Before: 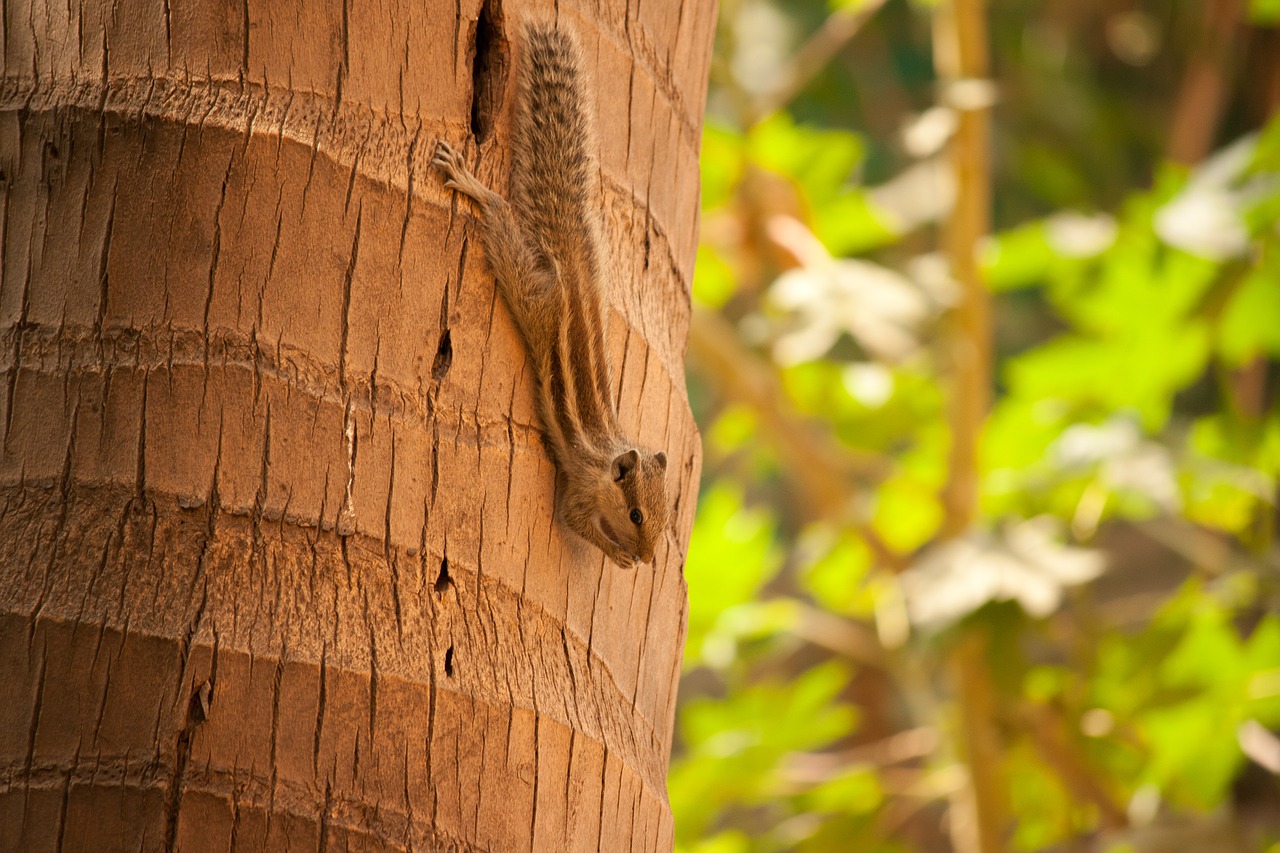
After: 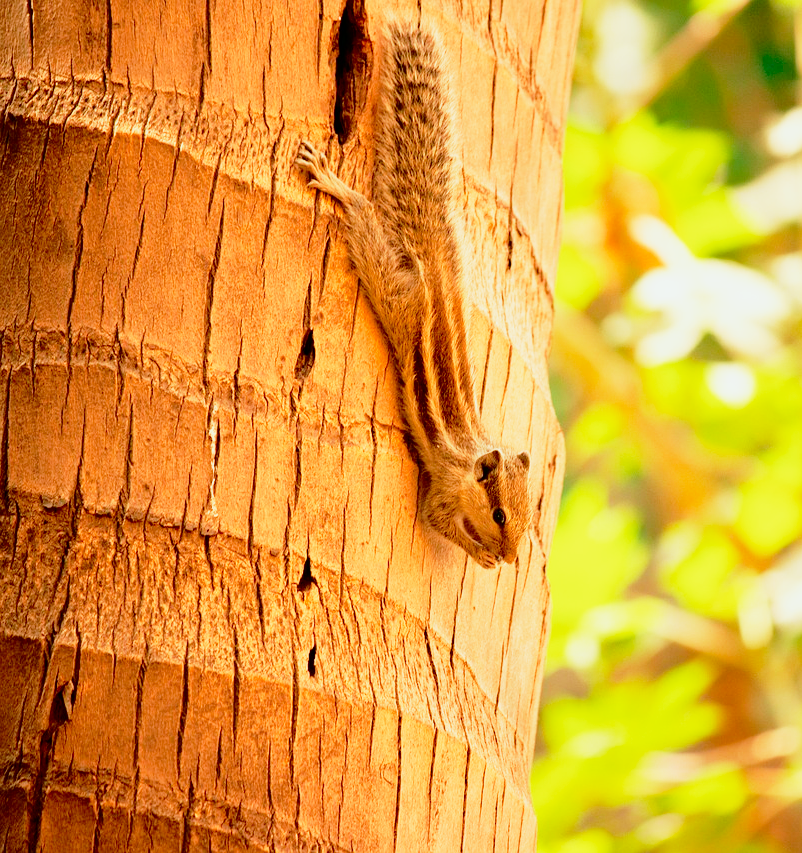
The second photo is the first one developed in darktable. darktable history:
tone curve: curves: ch0 [(0, 0) (0.181, 0.087) (0.498, 0.485) (0.78, 0.742) (0.993, 0.954)]; ch1 [(0, 0) (0.311, 0.149) (0.395, 0.349) (0.488, 0.477) (0.612, 0.641) (1, 1)]; ch2 [(0, 0) (0.5, 0.5) (0.638, 0.667) (1, 1)], color space Lab, independent channels, preserve colors none
base curve: curves: ch0 [(0, 0) (0.012, 0.01) (0.073, 0.168) (0.31, 0.711) (0.645, 0.957) (1, 1)], preserve colors none
crop: left 10.776%, right 26.526%
